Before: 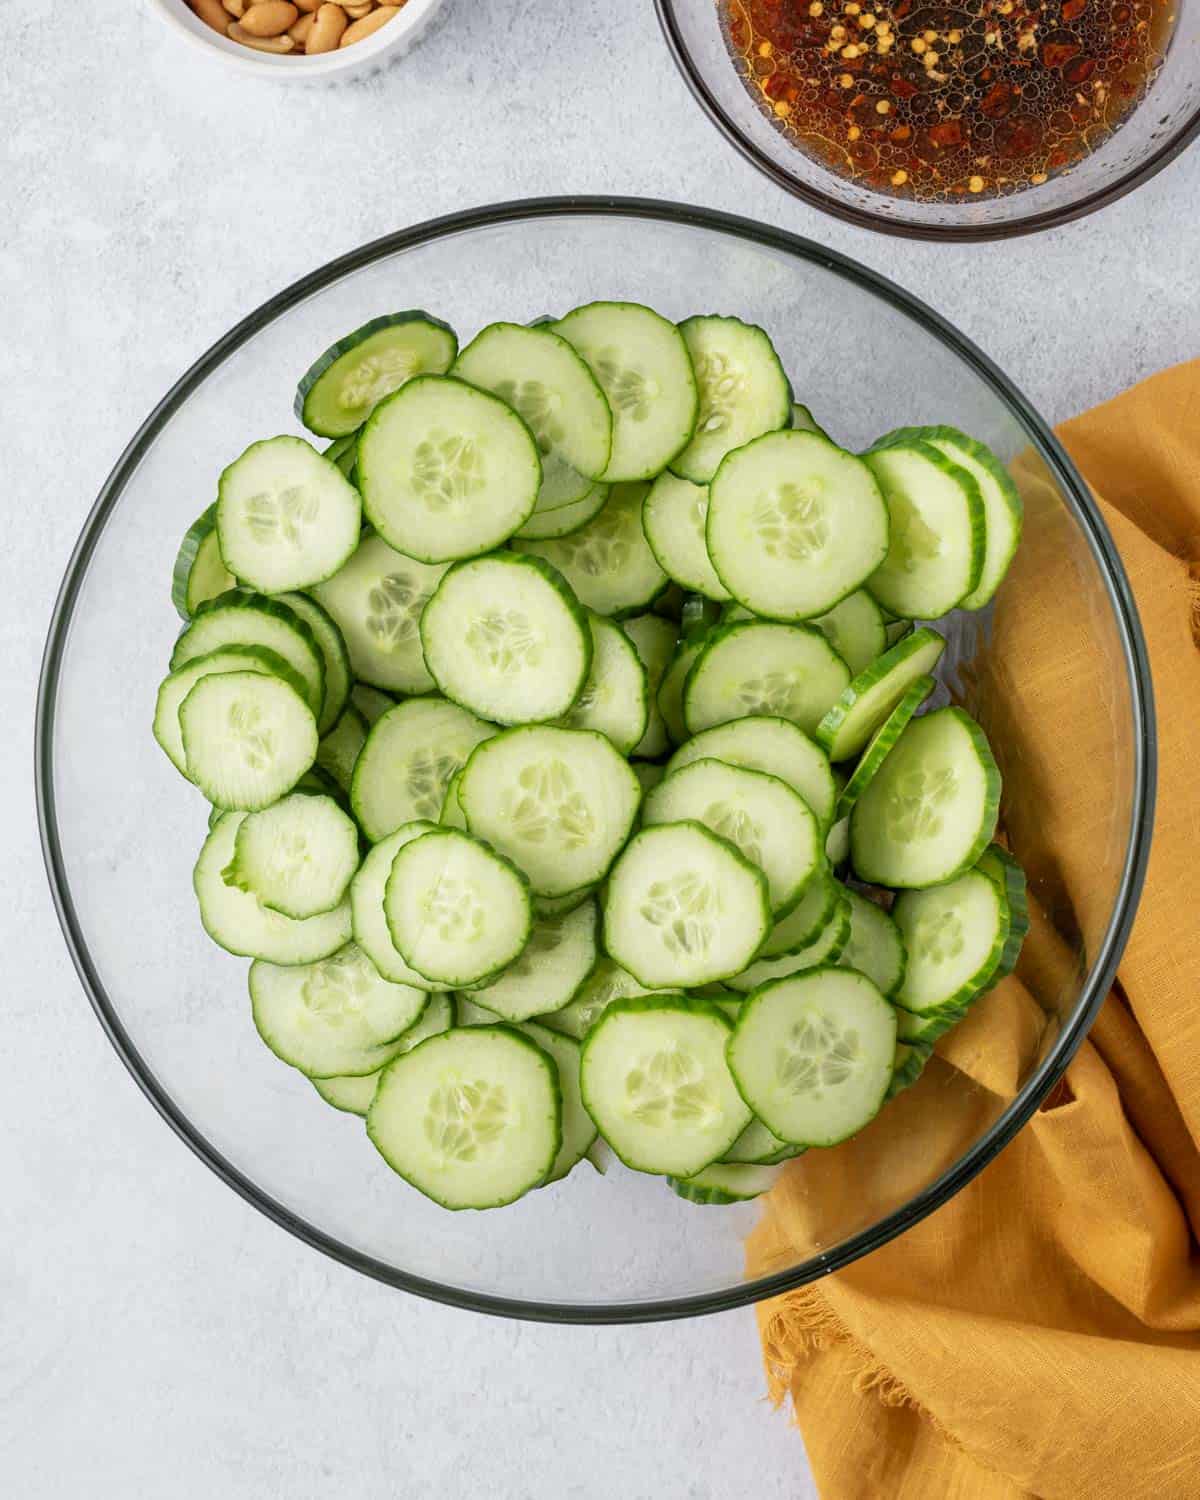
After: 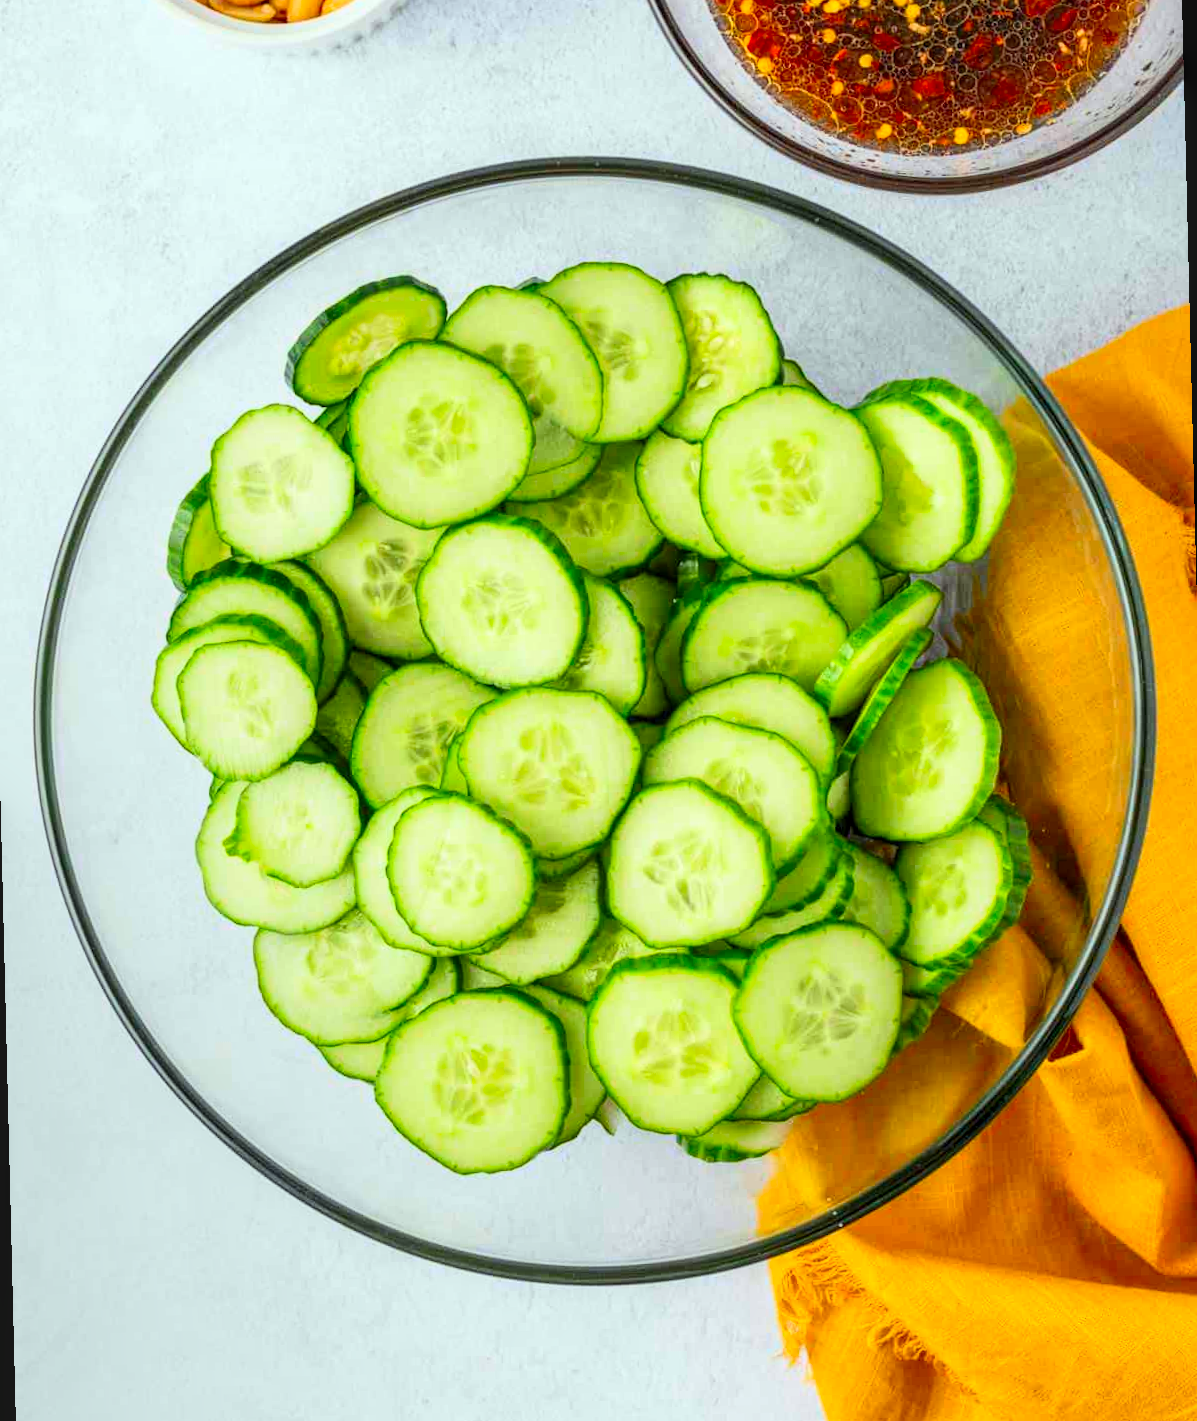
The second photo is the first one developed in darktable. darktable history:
white balance: red 0.978, blue 0.999
color correction: highlights a* -2.68, highlights b* 2.57
rotate and perspective: rotation -1.42°, crop left 0.016, crop right 0.984, crop top 0.035, crop bottom 0.965
contrast brightness saturation: contrast 0.2, brightness 0.2, saturation 0.8
local contrast: on, module defaults
